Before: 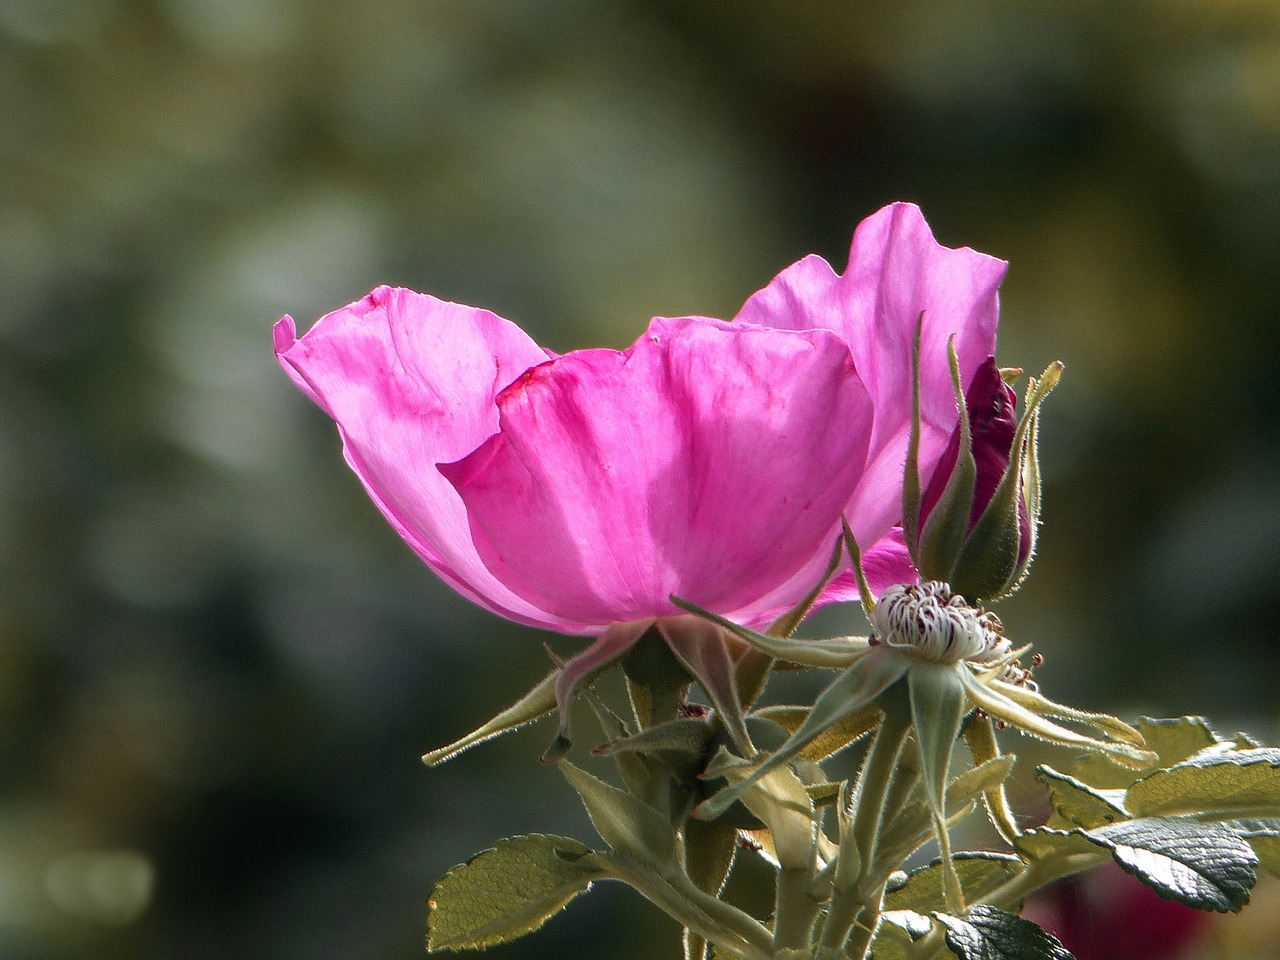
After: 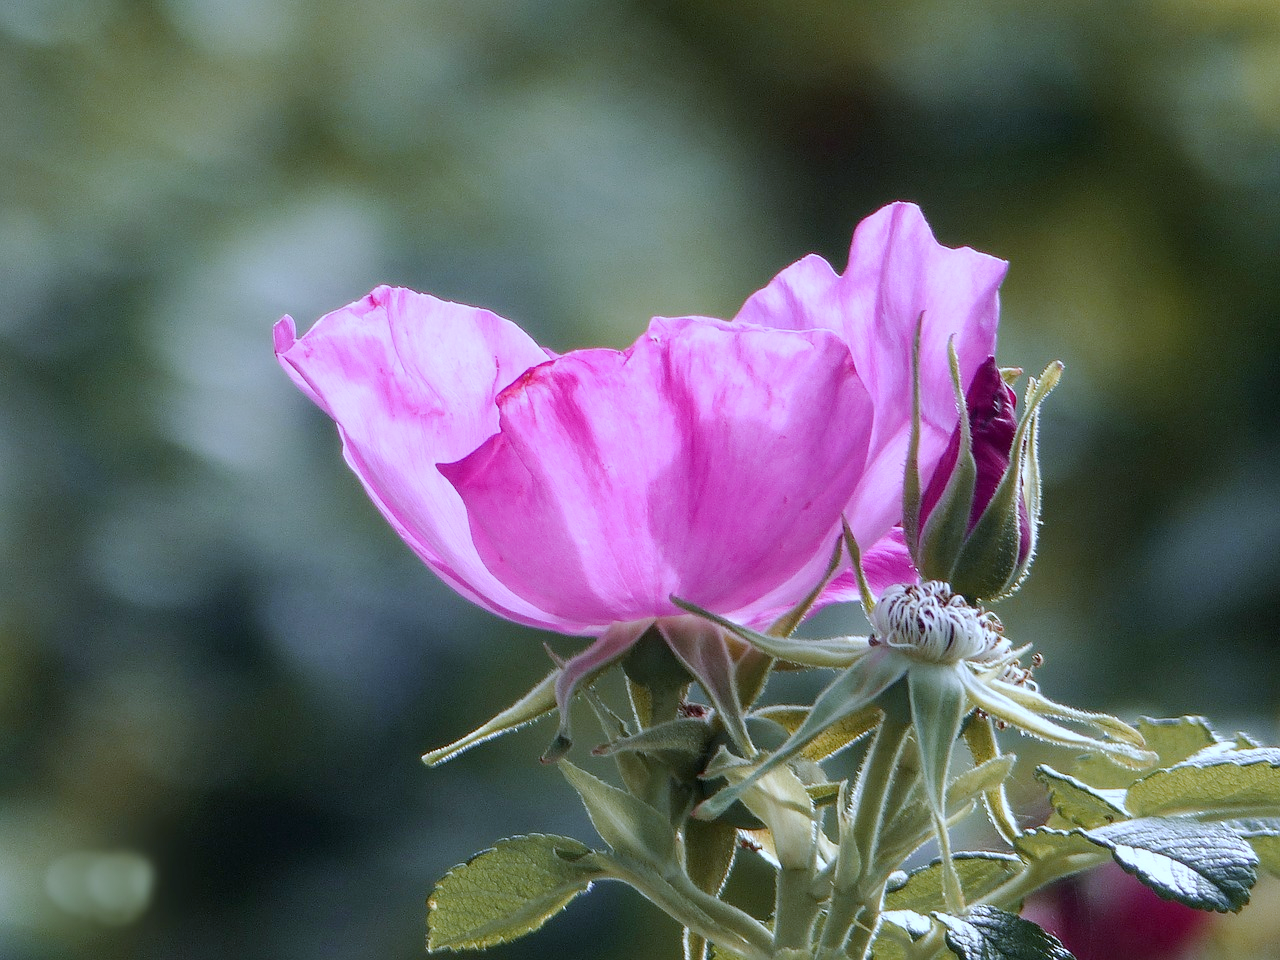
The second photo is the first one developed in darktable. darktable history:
base curve: curves: ch0 [(0, 0) (0.158, 0.273) (0.879, 0.895) (1, 1)], preserve colors none
white balance: red 0.871, blue 1.249
